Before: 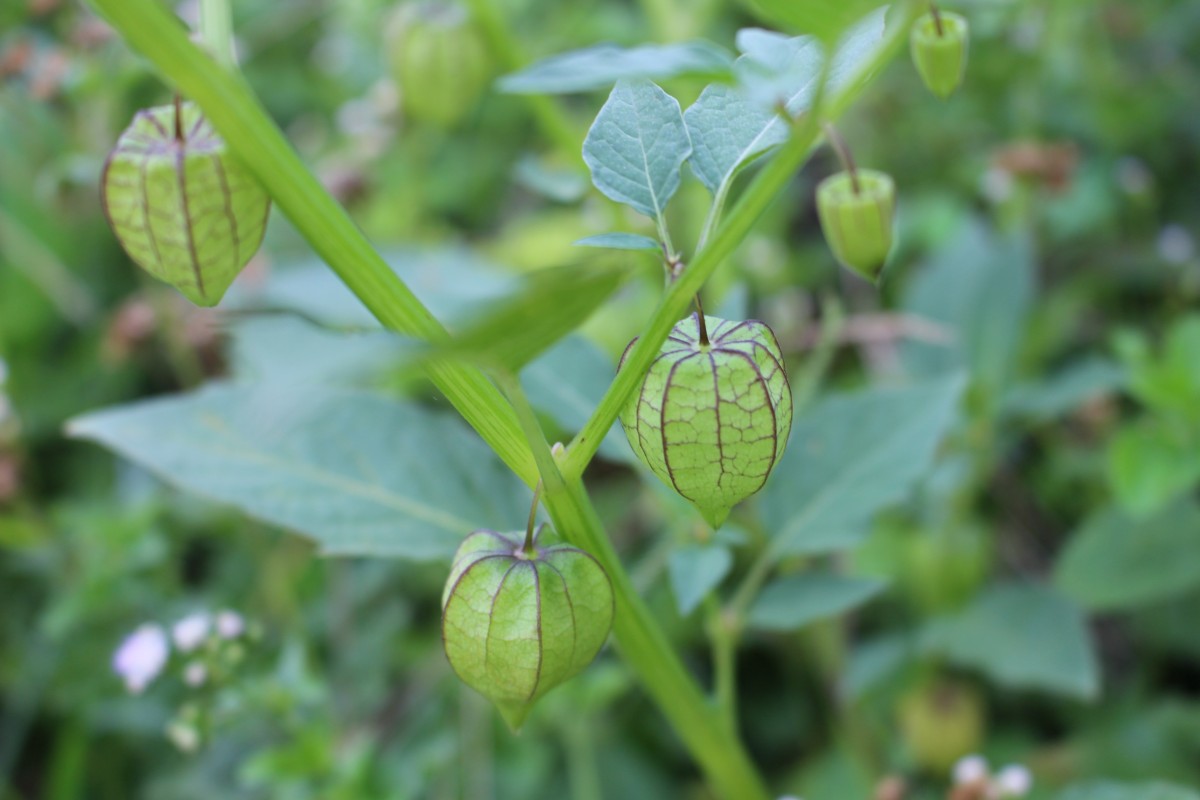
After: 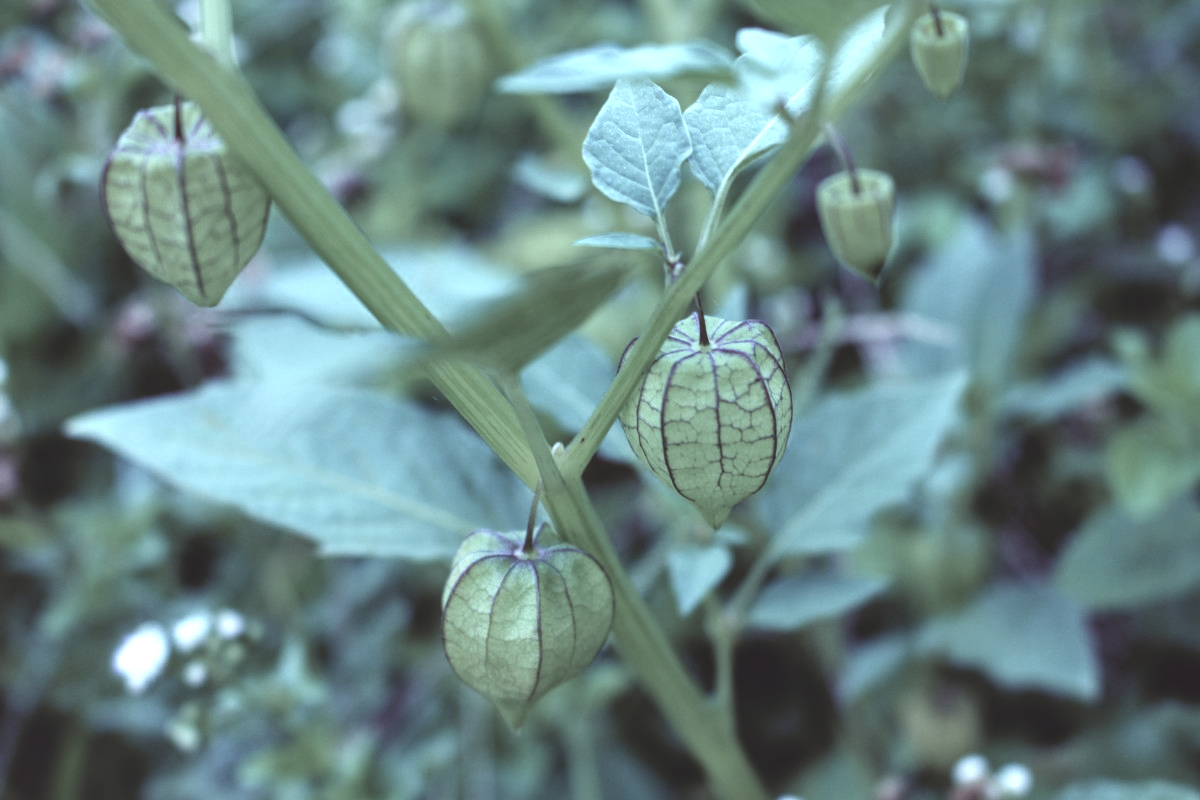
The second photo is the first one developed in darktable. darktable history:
local contrast: highlights 61%, detail 143%, midtone range 0.428
color balance: lift [1, 1.015, 1.004, 0.985], gamma [1, 0.958, 0.971, 1.042], gain [1, 0.956, 0.977, 1.044]
rgb curve: curves: ch0 [(0, 0.186) (0.314, 0.284) (0.576, 0.466) (0.805, 0.691) (0.936, 0.886)]; ch1 [(0, 0.186) (0.314, 0.284) (0.581, 0.534) (0.771, 0.746) (0.936, 0.958)]; ch2 [(0, 0.216) (0.275, 0.39) (1, 1)], mode RGB, independent channels, compensate middle gray true, preserve colors none
white balance: red 1.011, blue 0.982
shadows and highlights: shadows 20.91, highlights -35.45, soften with gaussian
color zones: curves: ch0 [(0, 0.613) (0.01, 0.613) (0.245, 0.448) (0.498, 0.529) (0.642, 0.665) (0.879, 0.777) (0.99, 0.613)]; ch1 [(0, 0.272) (0.219, 0.127) (0.724, 0.346)]
